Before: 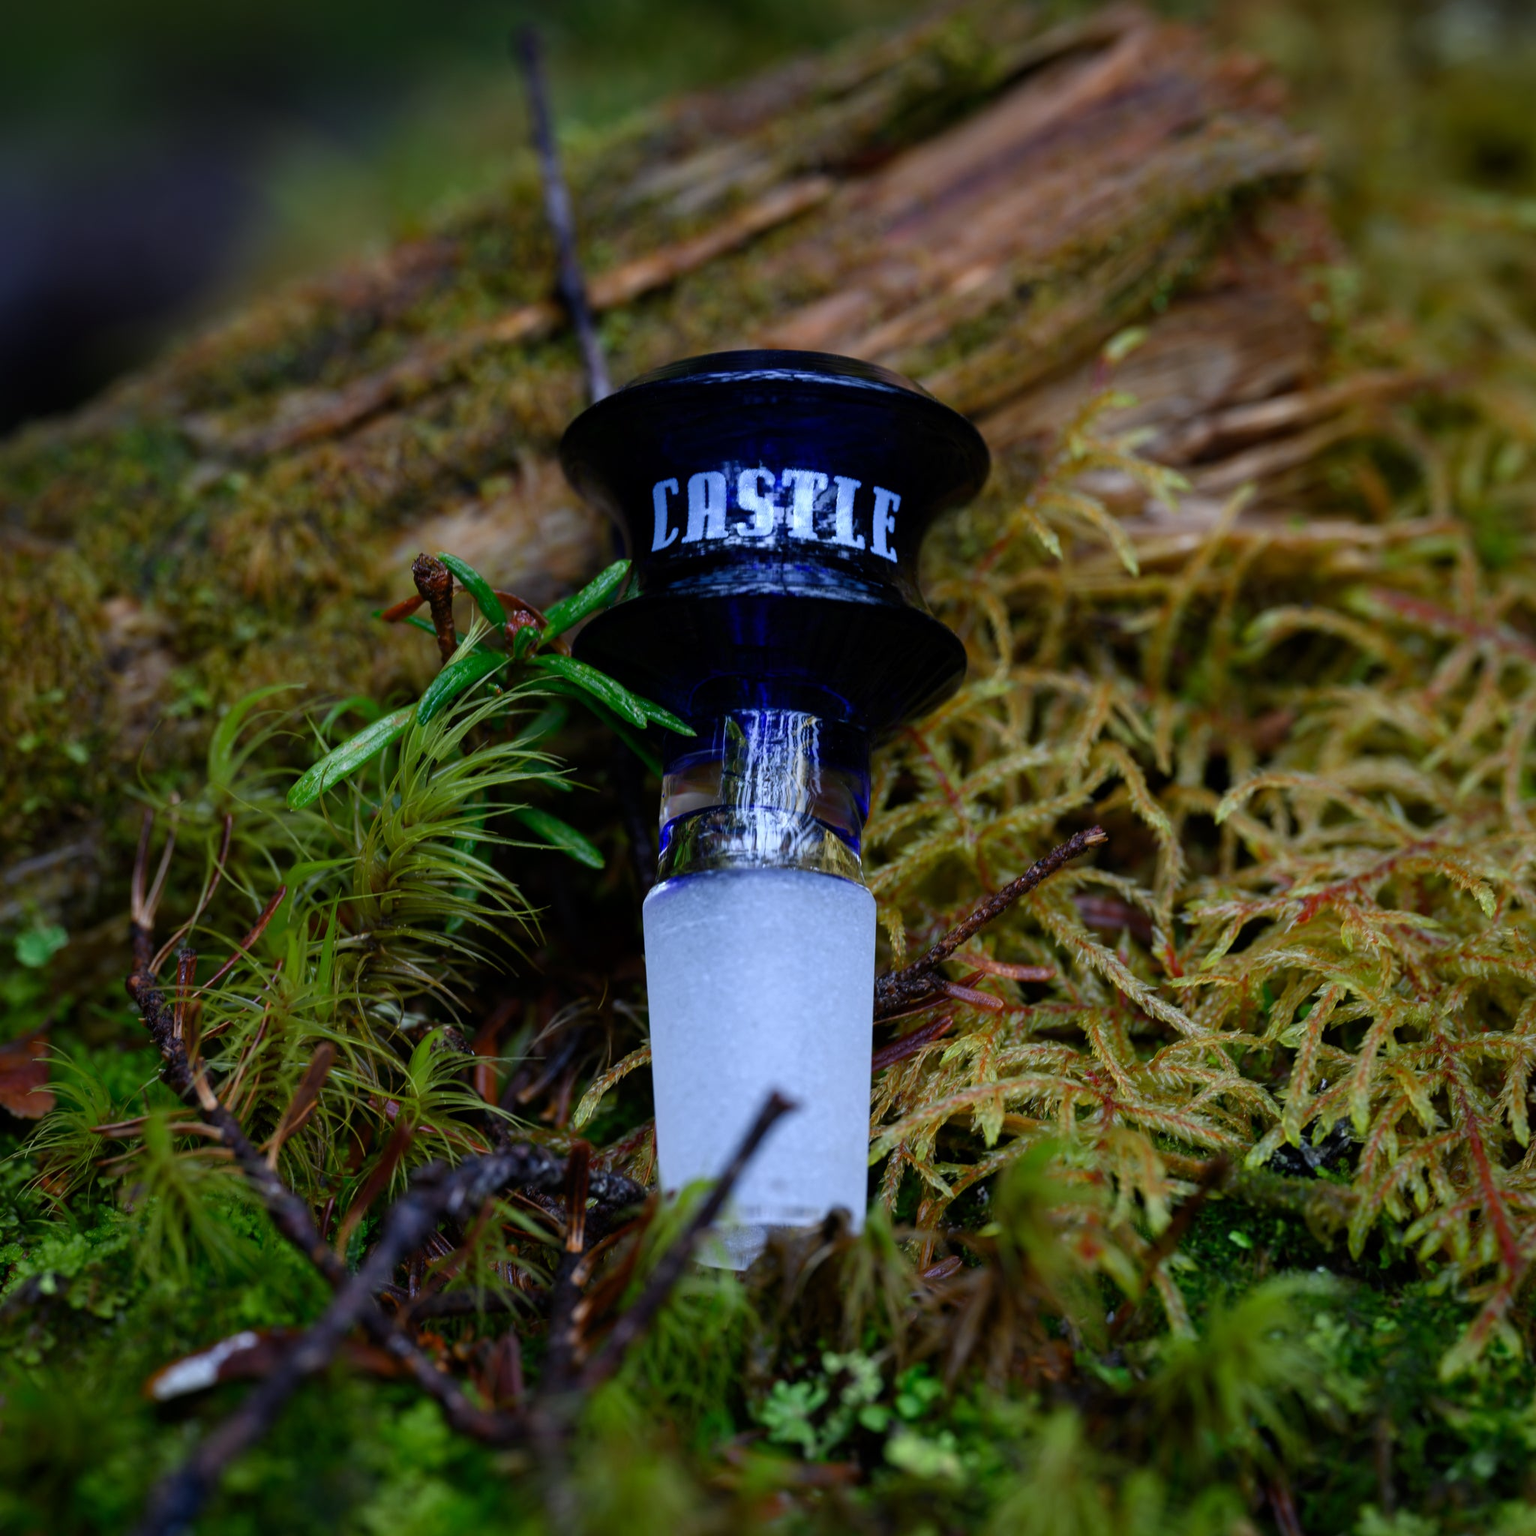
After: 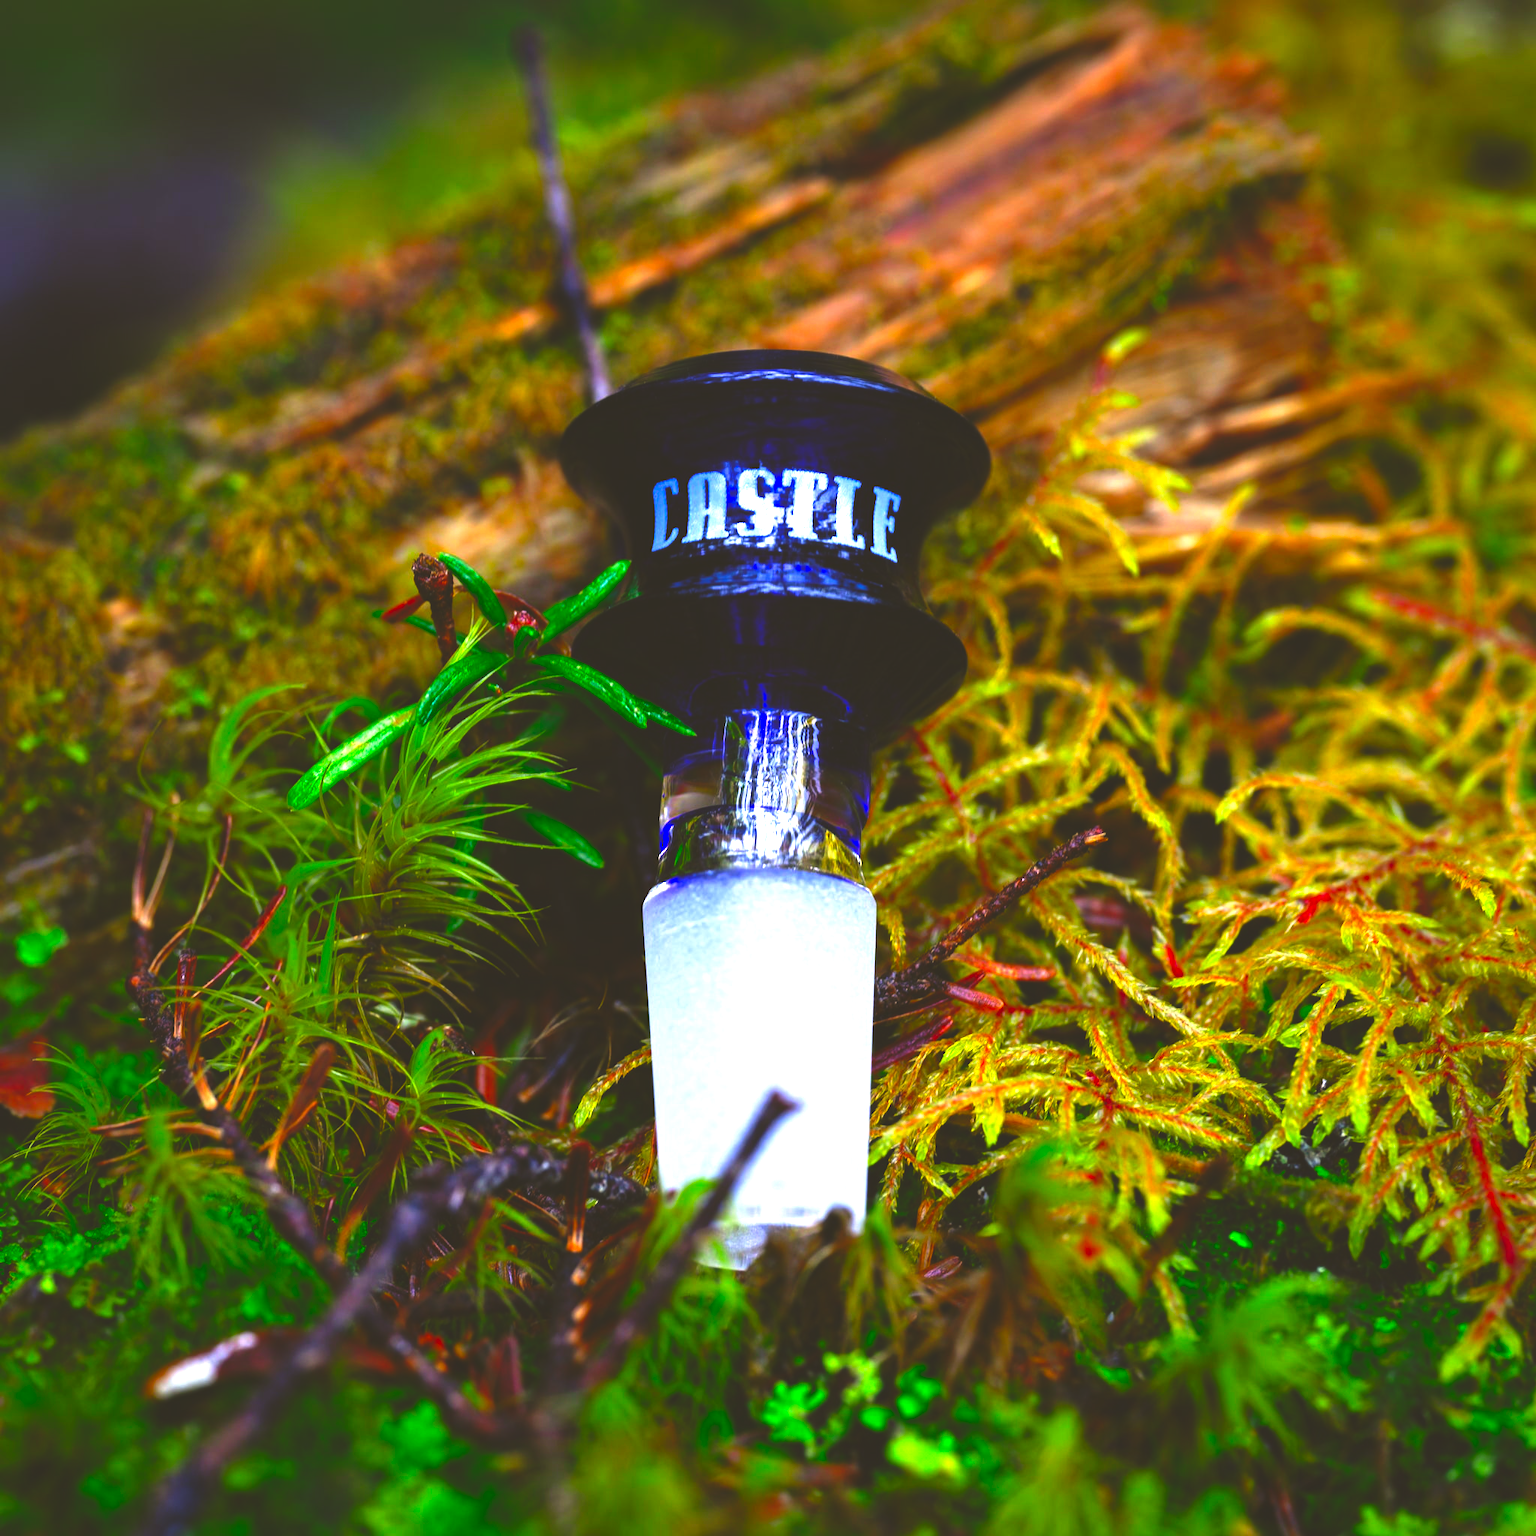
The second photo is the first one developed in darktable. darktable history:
exposure: exposure 1.5 EV, compensate highlight preservation false
rgb curve: curves: ch0 [(0, 0.186) (0.314, 0.284) (0.775, 0.708) (1, 1)], compensate middle gray true, preserve colors none
color correction: highlights a* 2.72, highlights b* 22.8
color contrast: green-magenta contrast 1.69, blue-yellow contrast 1.49
